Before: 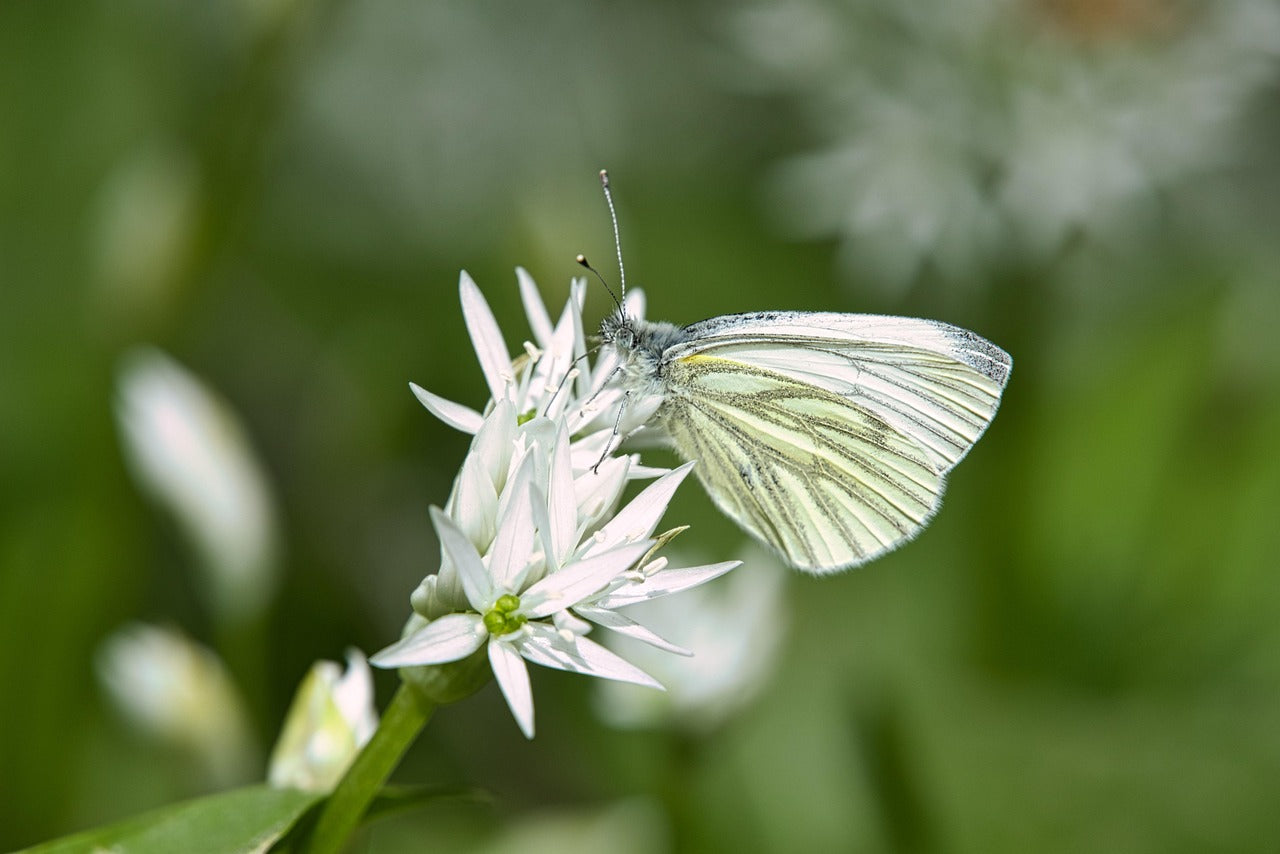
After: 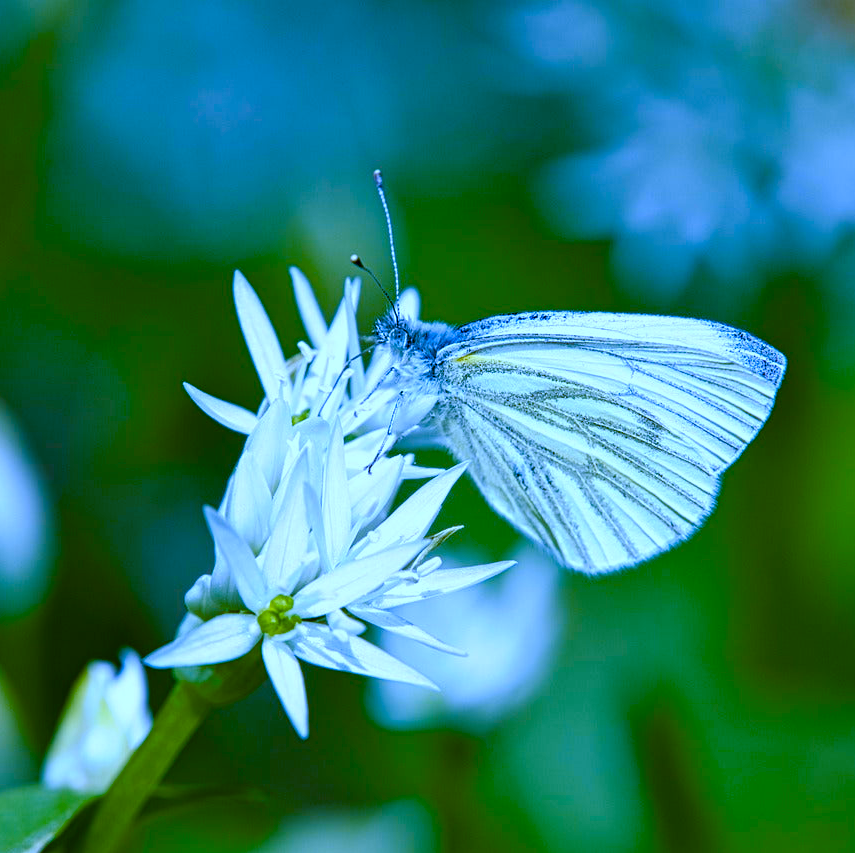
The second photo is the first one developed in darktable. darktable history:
white balance: red 0.766, blue 1.537
crop and rotate: left 17.732%, right 15.423%
color balance rgb: perceptual saturation grading › global saturation 24.74%, perceptual saturation grading › highlights -51.22%, perceptual saturation grading › mid-tones 19.16%, perceptual saturation grading › shadows 60.98%, global vibrance 50%
